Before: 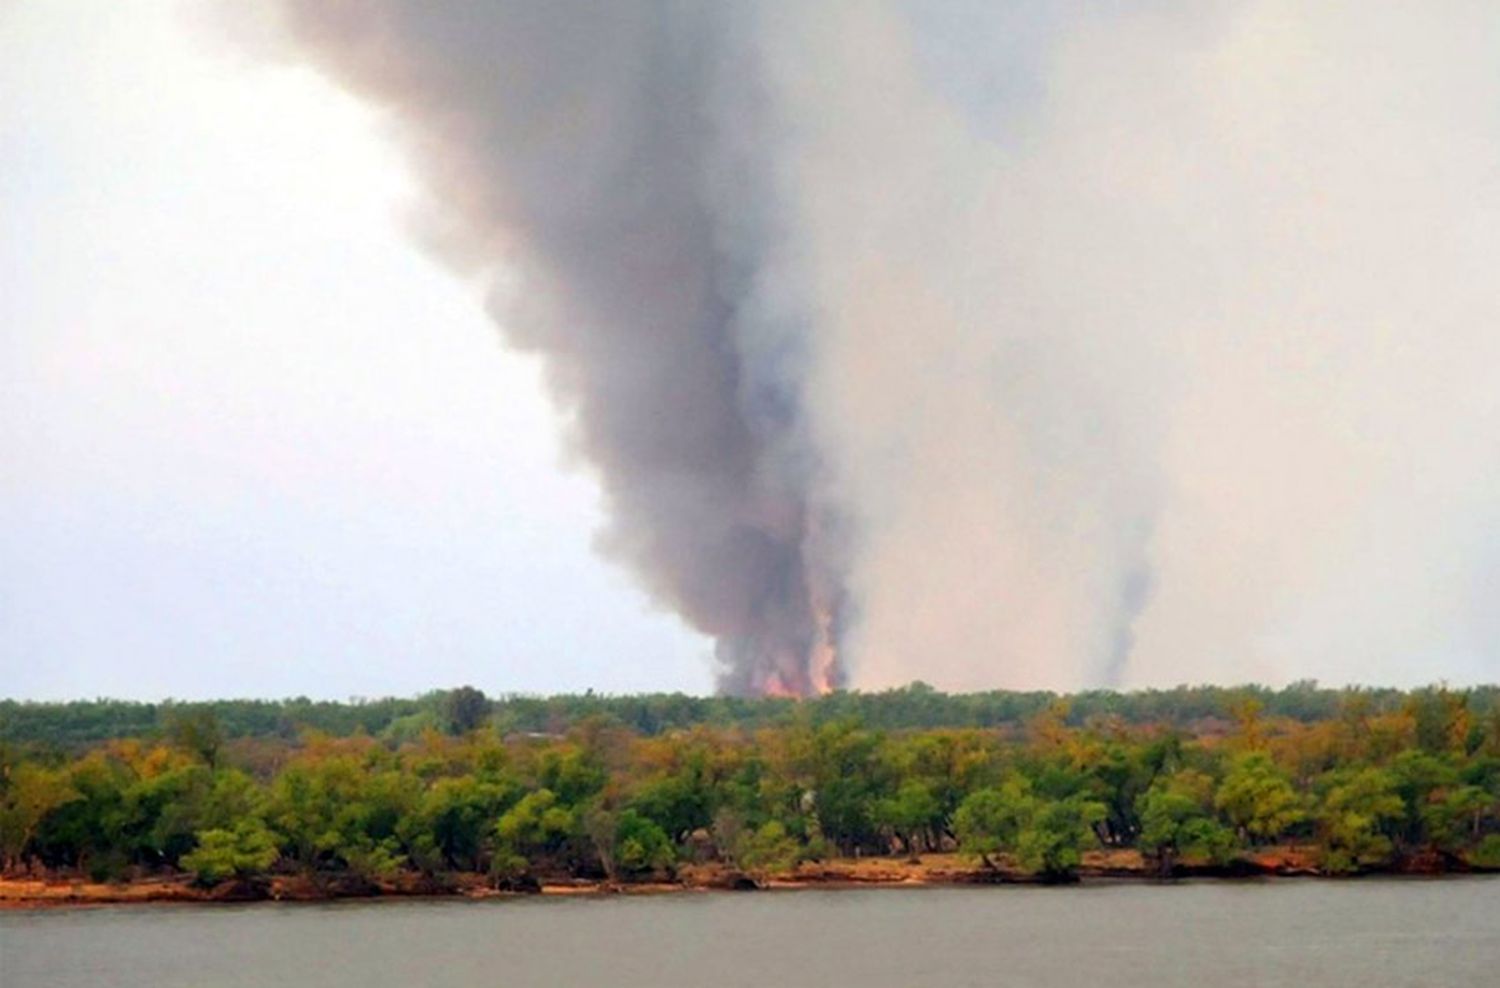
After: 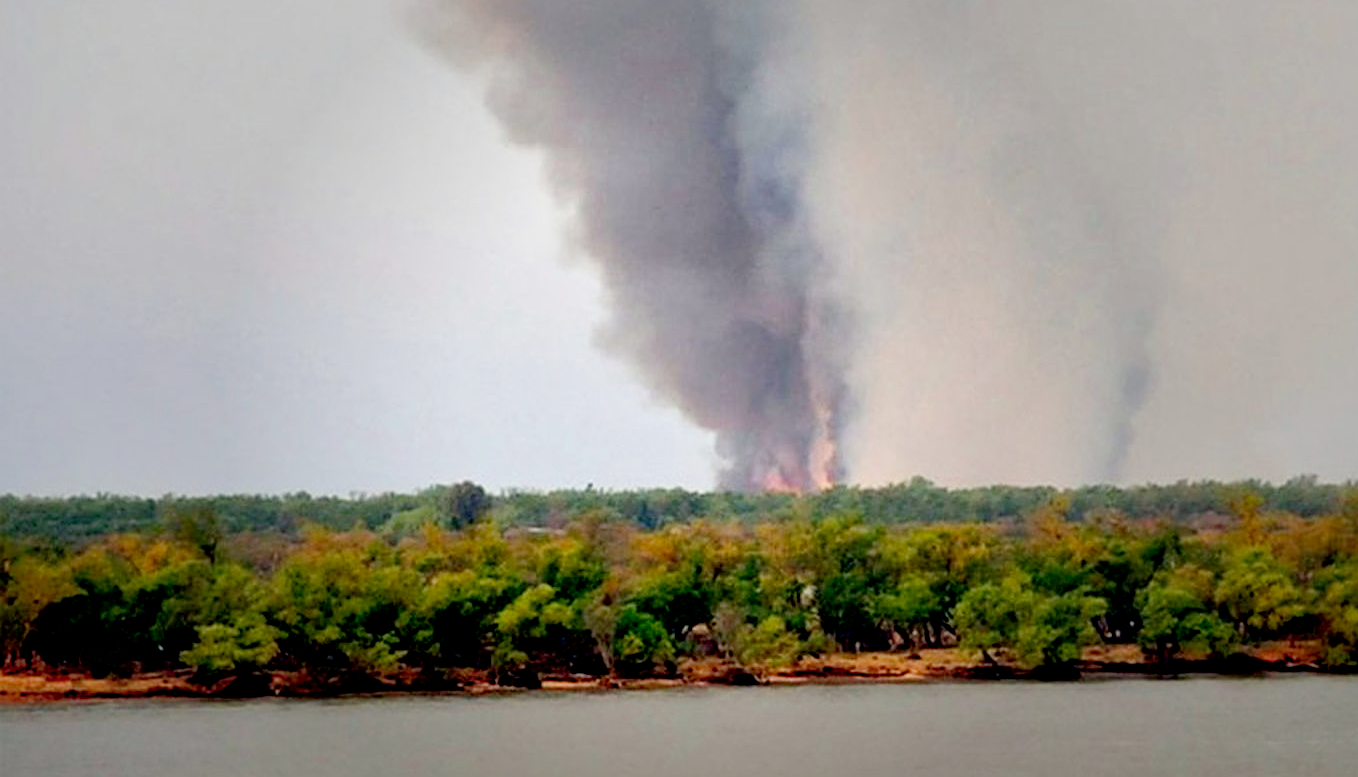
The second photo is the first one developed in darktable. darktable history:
sharpen: on, module defaults
vignetting: fall-off start 32.19%, fall-off radius 35.52%, brightness -0.301, saturation -0.058
exposure: black level correction 0.007, exposure 0.157 EV, compensate exposure bias true, compensate highlight preservation false
filmic rgb: black relative exposure -7.71 EV, white relative exposure 4.43 EV, threshold 5.96 EV, hardness 3.76, latitude 49.26%, contrast 1.101, add noise in highlights 0, preserve chrominance no, color science v3 (2019), use custom middle-gray values true, contrast in highlights soft, enable highlight reconstruction true
local contrast: mode bilateral grid, contrast 24, coarseness 49, detail 123%, midtone range 0.2
shadows and highlights: on, module defaults
crop: top 20.837%, right 9.428%, bottom 0.325%
tone curve: curves: ch0 [(0, 0) (0.004, 0.002) (0.02, 0.013) (0.218, 0.218) (0.664, 0.718) (0.832, 0.873) (1, 1)], color space Lab, independent channels, preserve colors none
